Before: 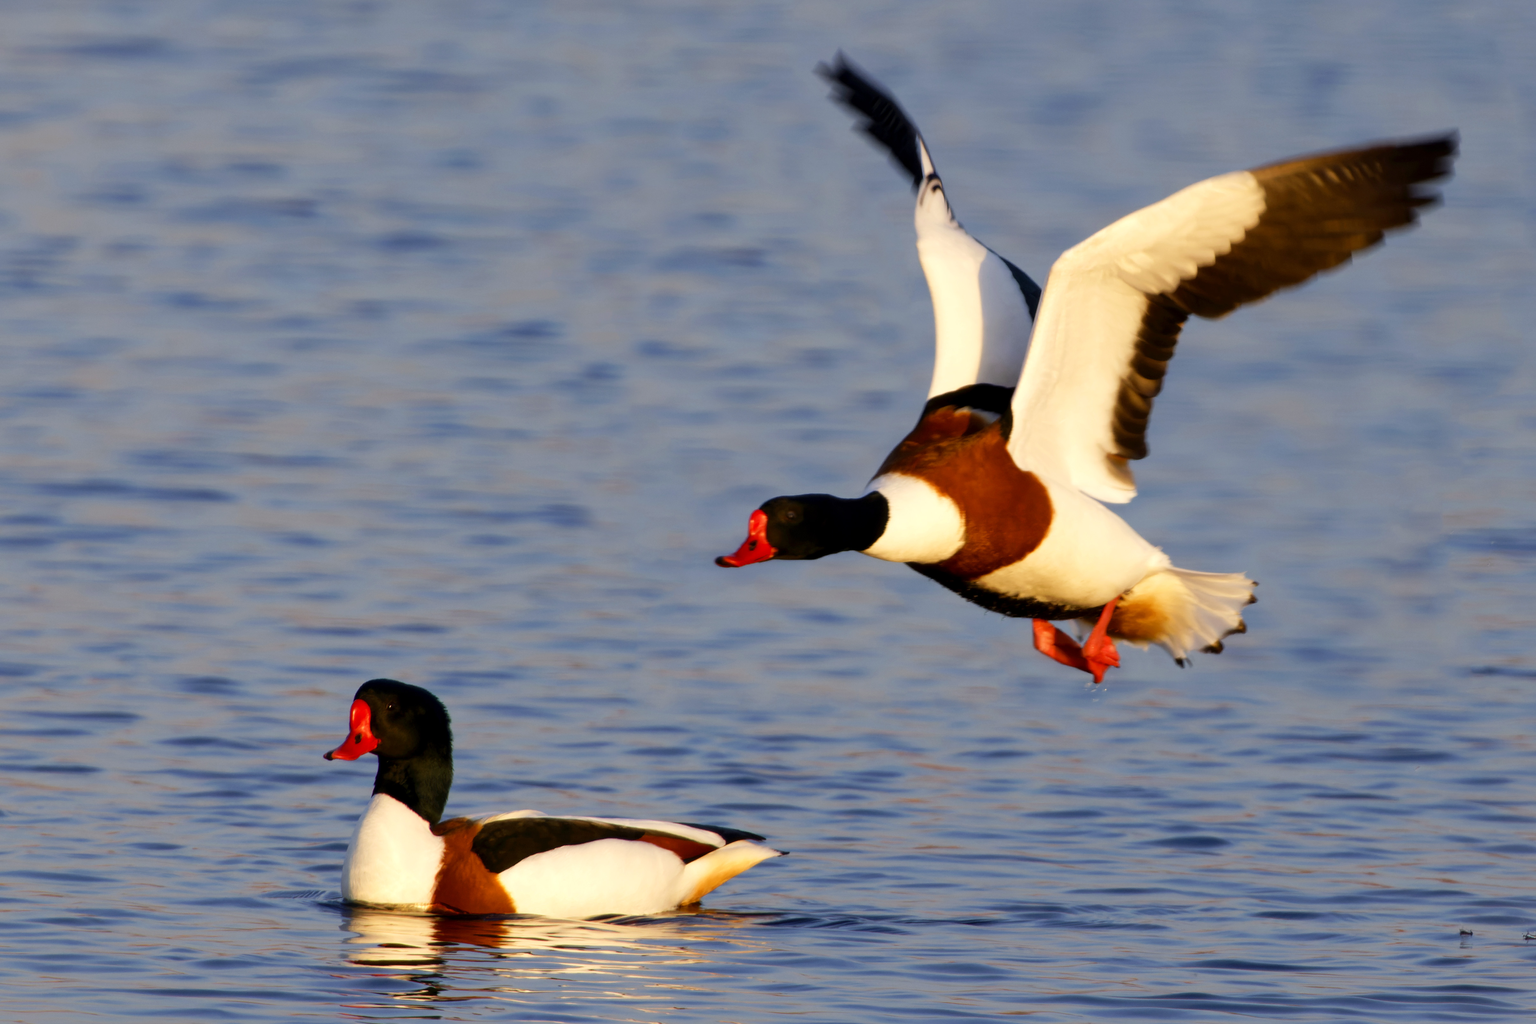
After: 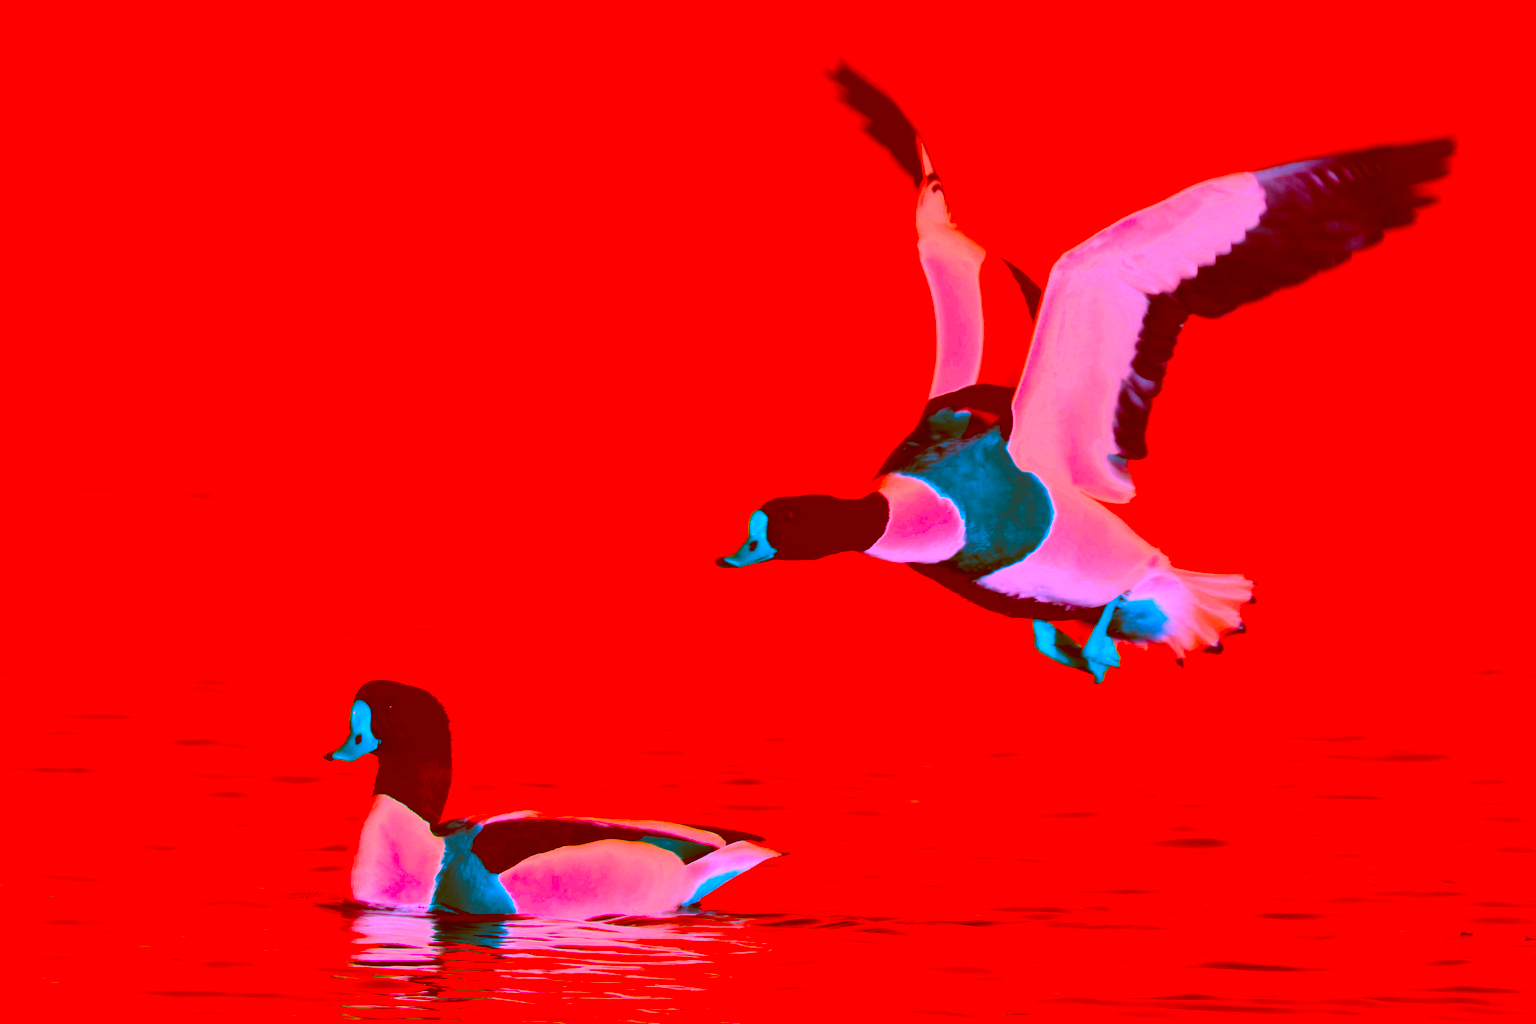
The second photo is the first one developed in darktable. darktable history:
color correction: highlights a* -39.68, highlights b* -40, shadows a* -40, shadows b* -40, saturation -3
haze removal: strength -0.1, adaptive false
